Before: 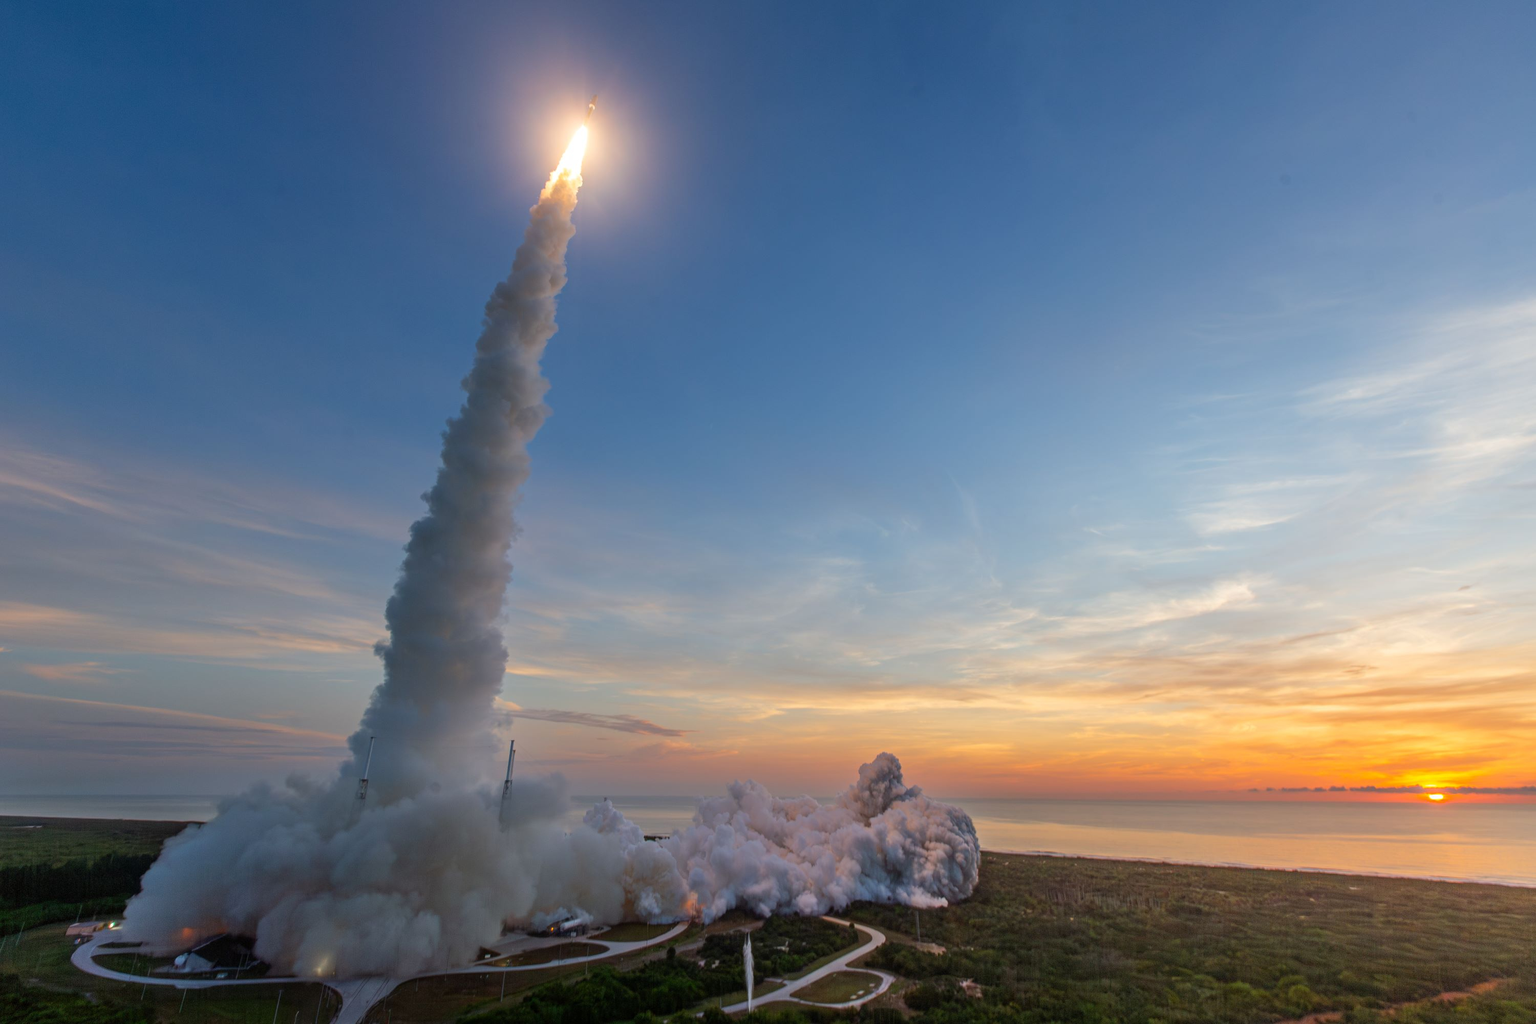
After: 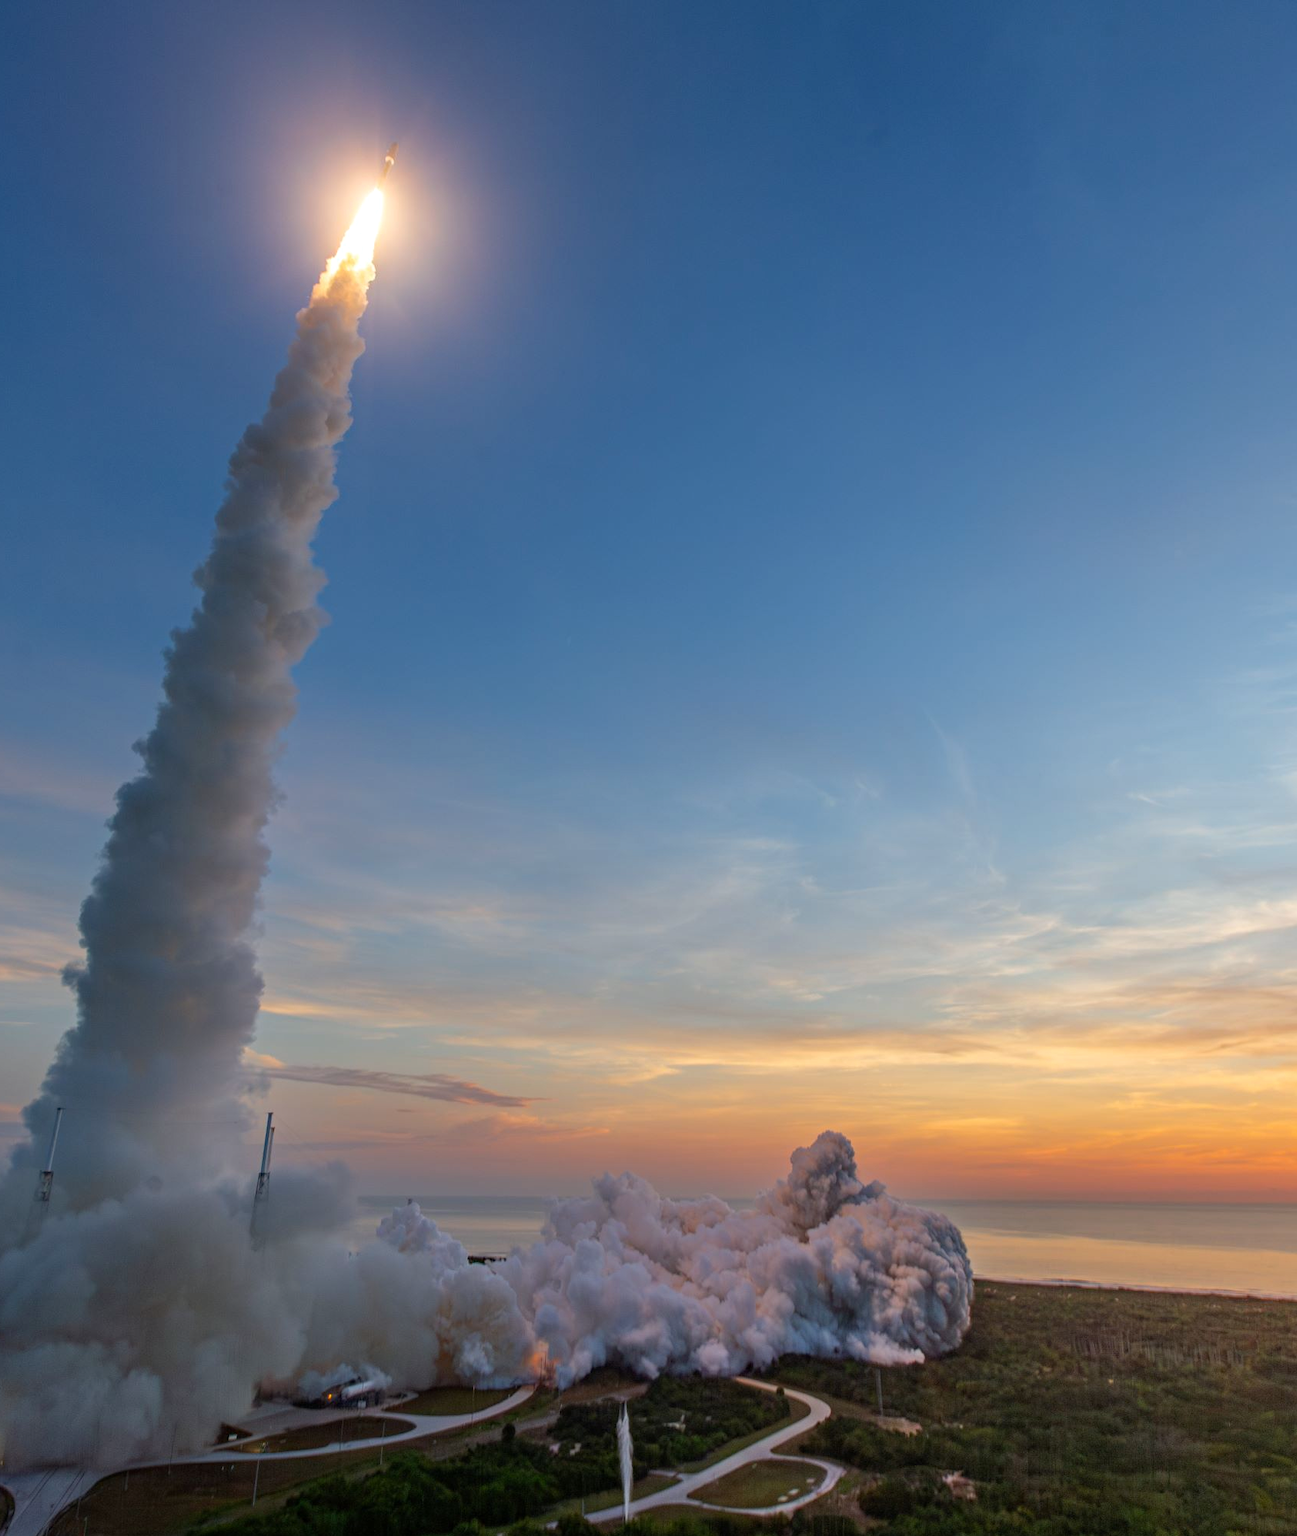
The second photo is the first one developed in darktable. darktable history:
crop: left 21.674%, right 22.086%
haze removal: strength 0.12, distance 0.25, compatibility mode true, adaptive false
